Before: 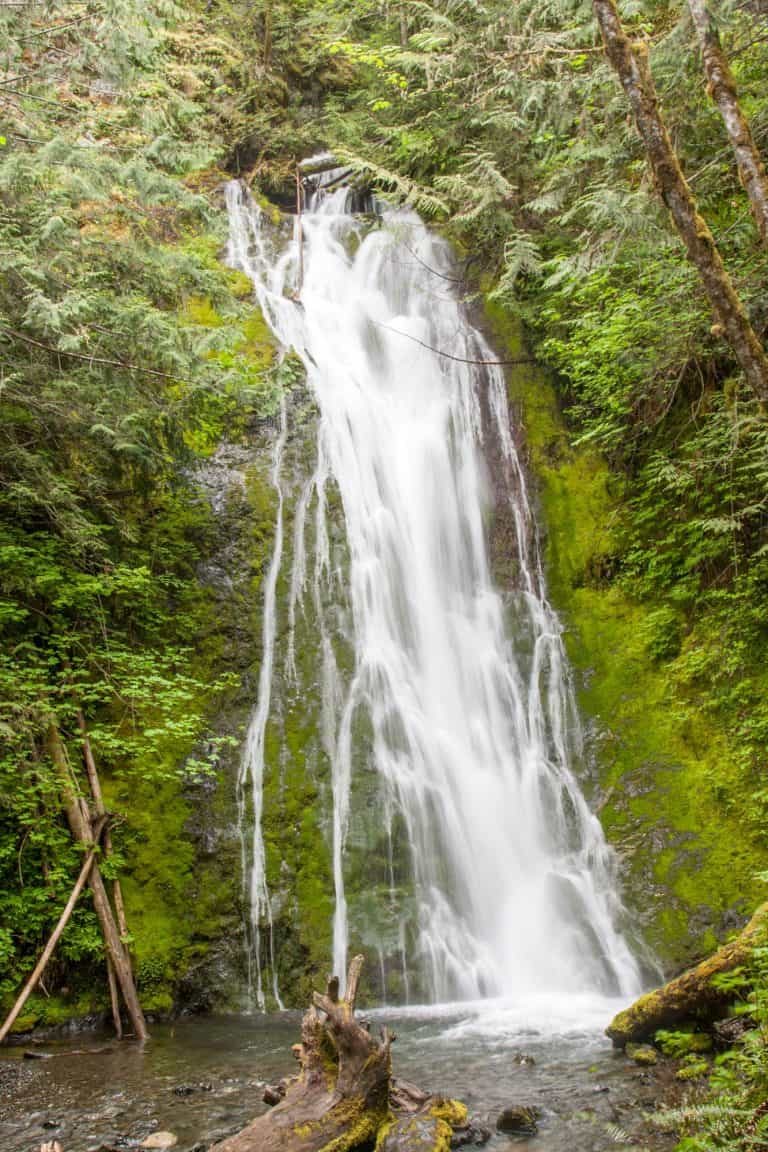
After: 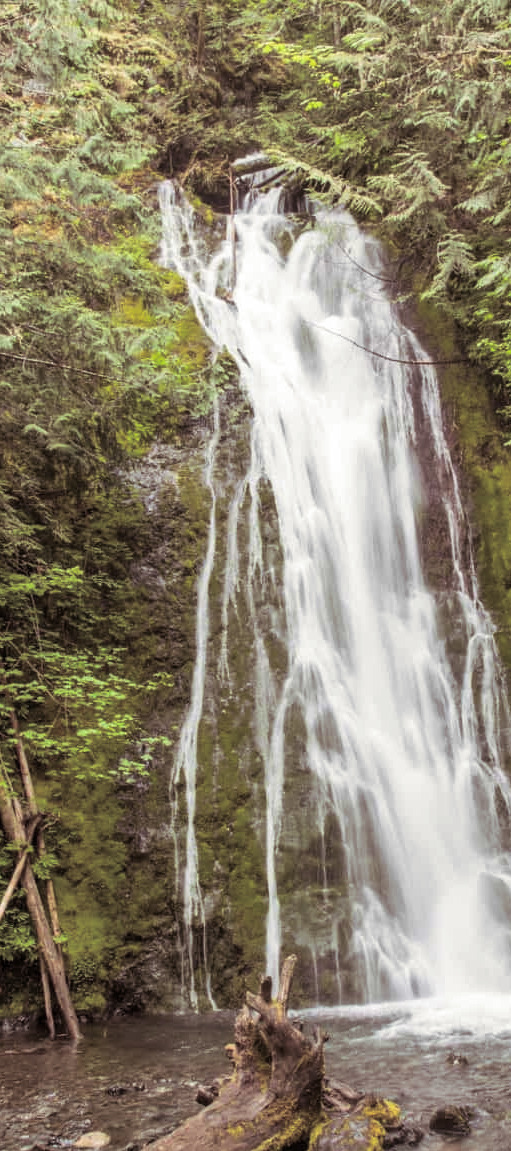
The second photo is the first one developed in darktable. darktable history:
crop and rotate: left 8.786%, right 24.548%
shadows and highlights: shadows 60, soften with gaussian
split-toning: shadows › saturation 0.24, highlights › hue 54°, highlights › saturation 0.24
